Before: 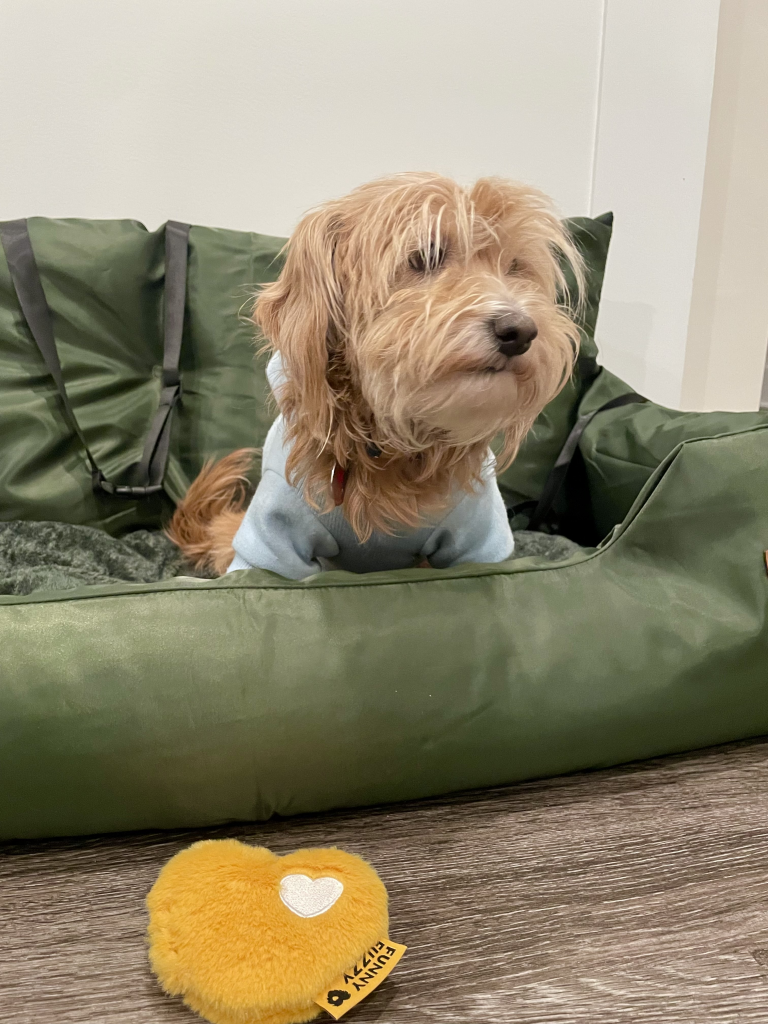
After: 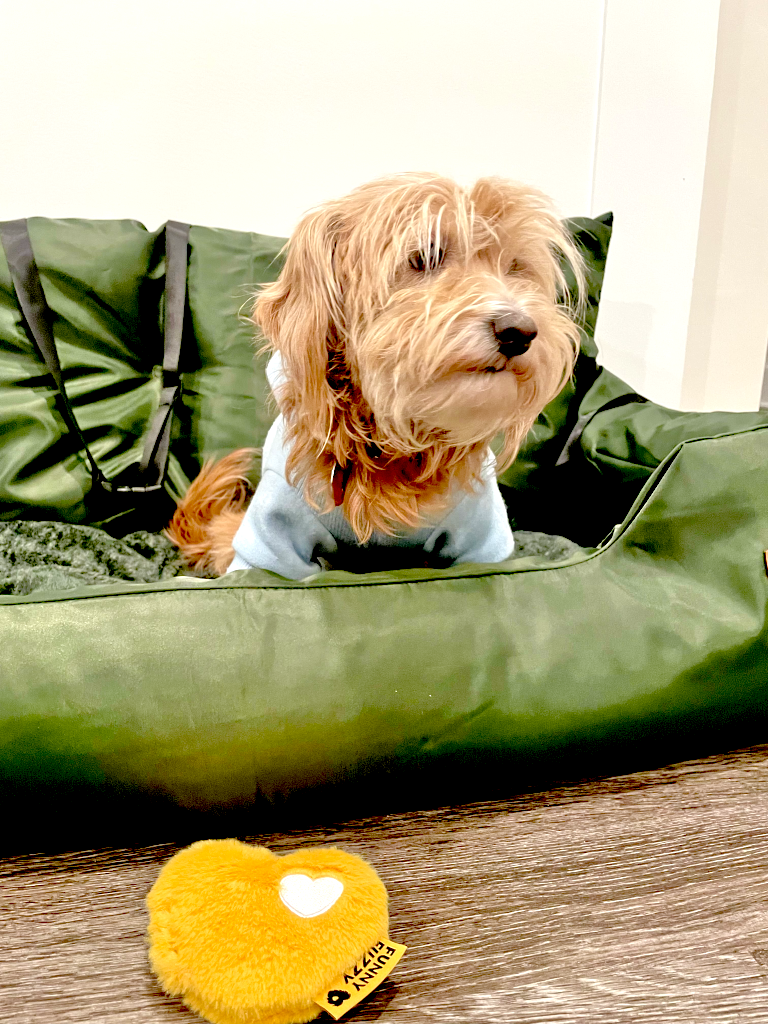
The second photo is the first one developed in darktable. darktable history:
exposure: black level correction 0.04, exposure 0.5 EV, compensate highlight preservation false
tone equalizer: -7 EV 0.15 EV, -6 EV 0.6 EV, -5 EV 1.15 EV, -4 EV 1.33 EV, -3 EV 1.15 EV, -2 EV 0.6 EV, -1 EV 0.15 EV, mask exposure compensation -0.5 EV
